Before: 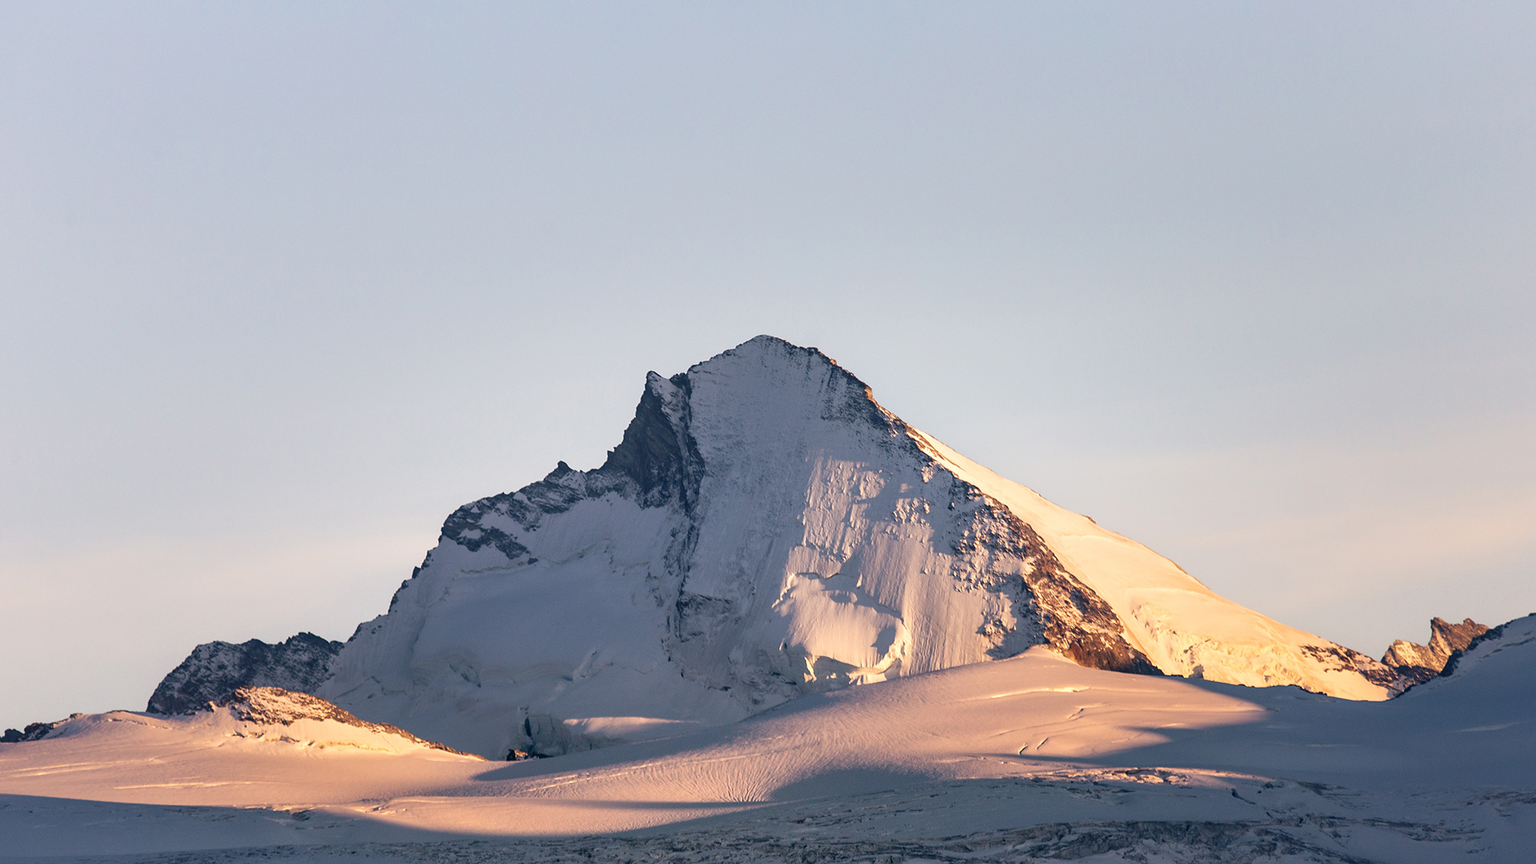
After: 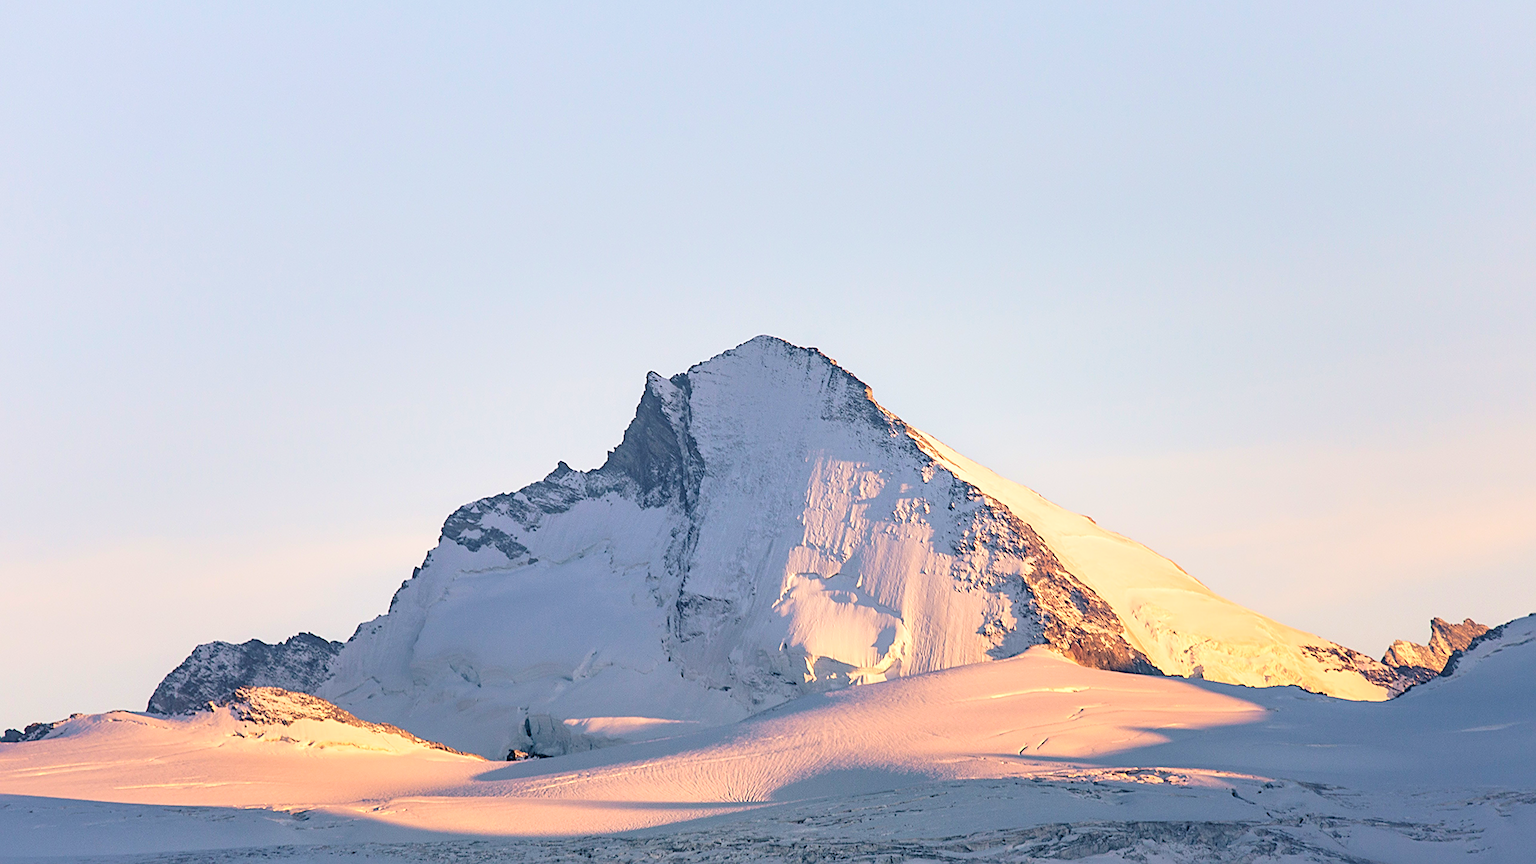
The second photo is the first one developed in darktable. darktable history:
velvia: on, module defaults
sharpen: on, module defaults
contrast brightness saturation: contrast 0.098, brightness 0.317, saturation 0.136
